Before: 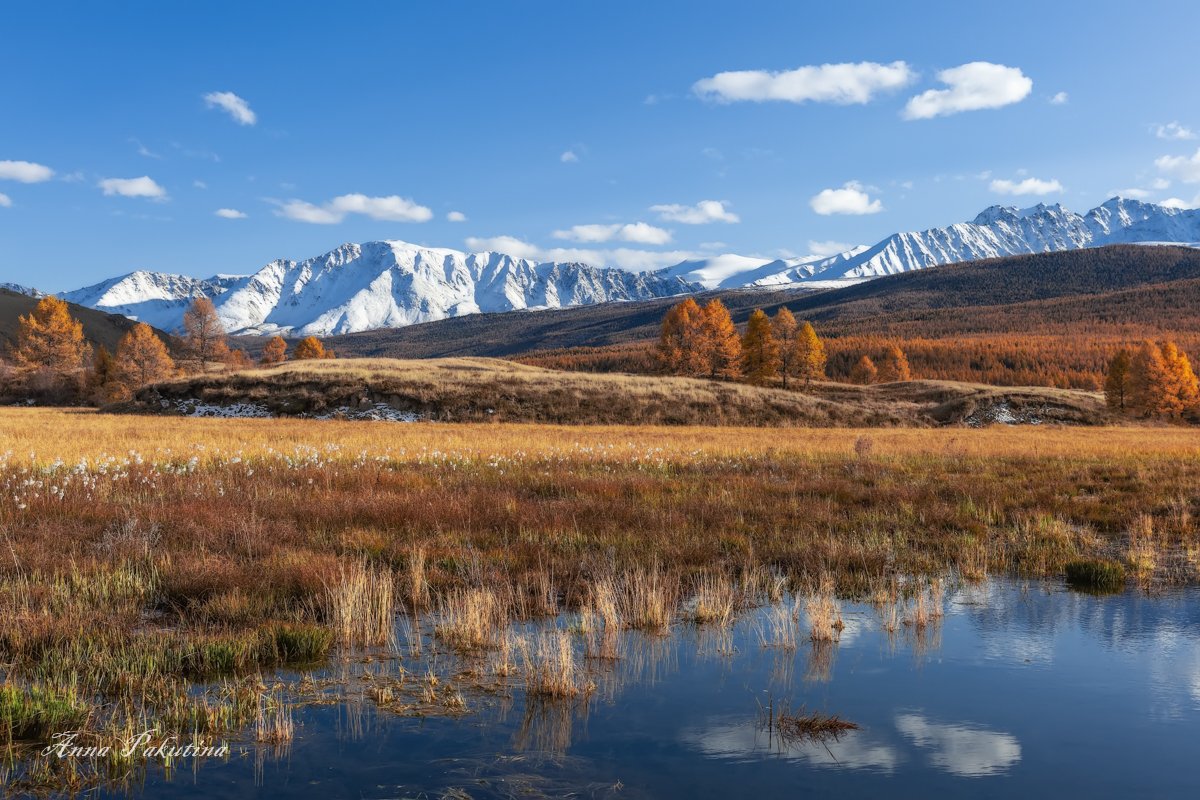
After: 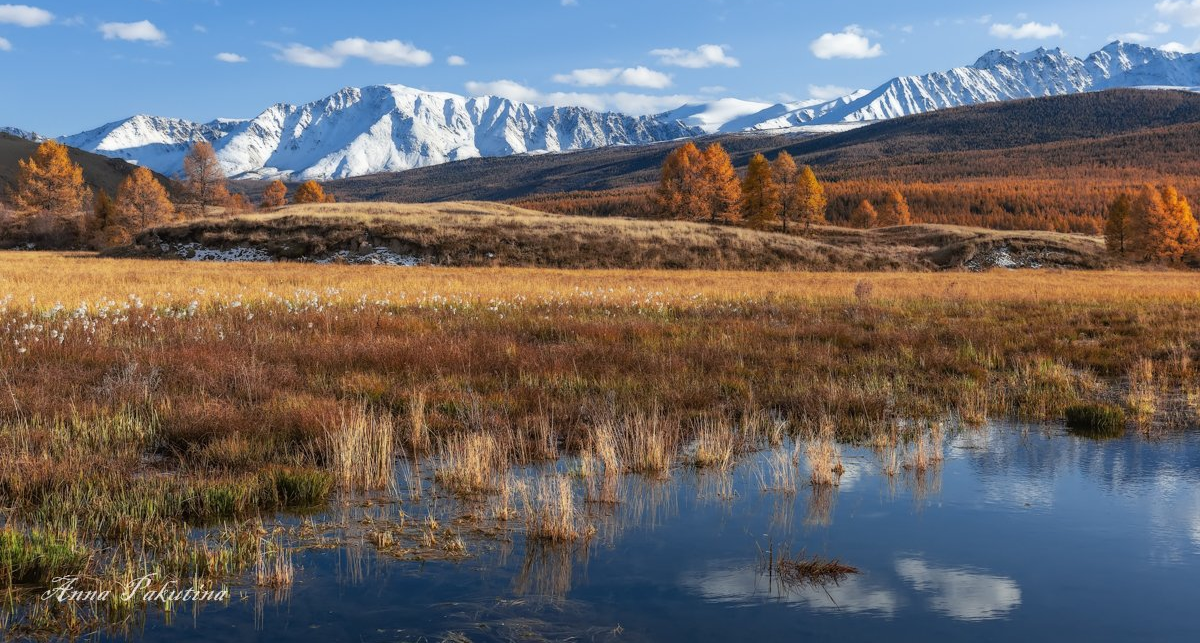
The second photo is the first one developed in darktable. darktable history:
crop and rotate: top 19.526%
